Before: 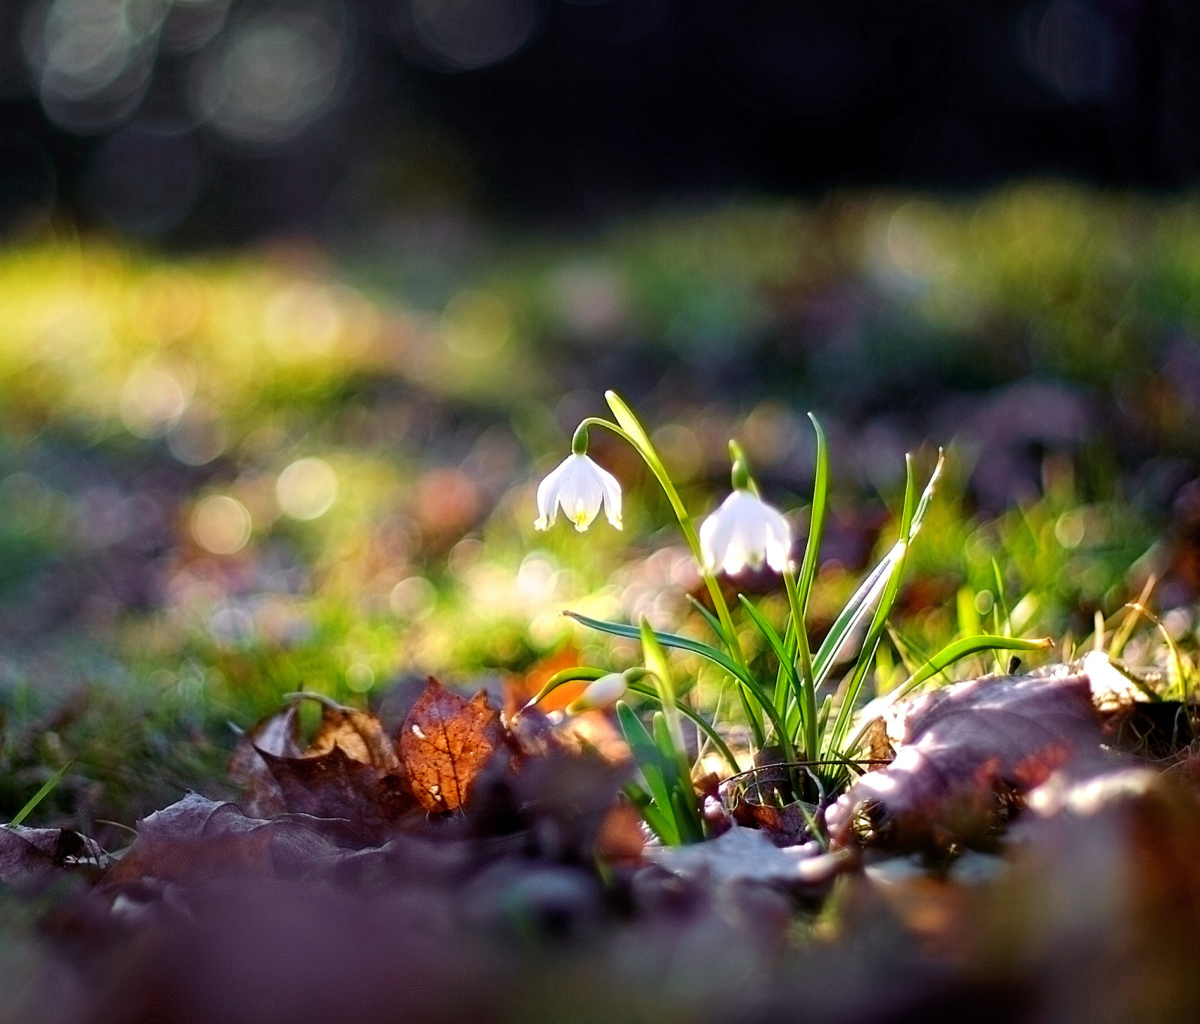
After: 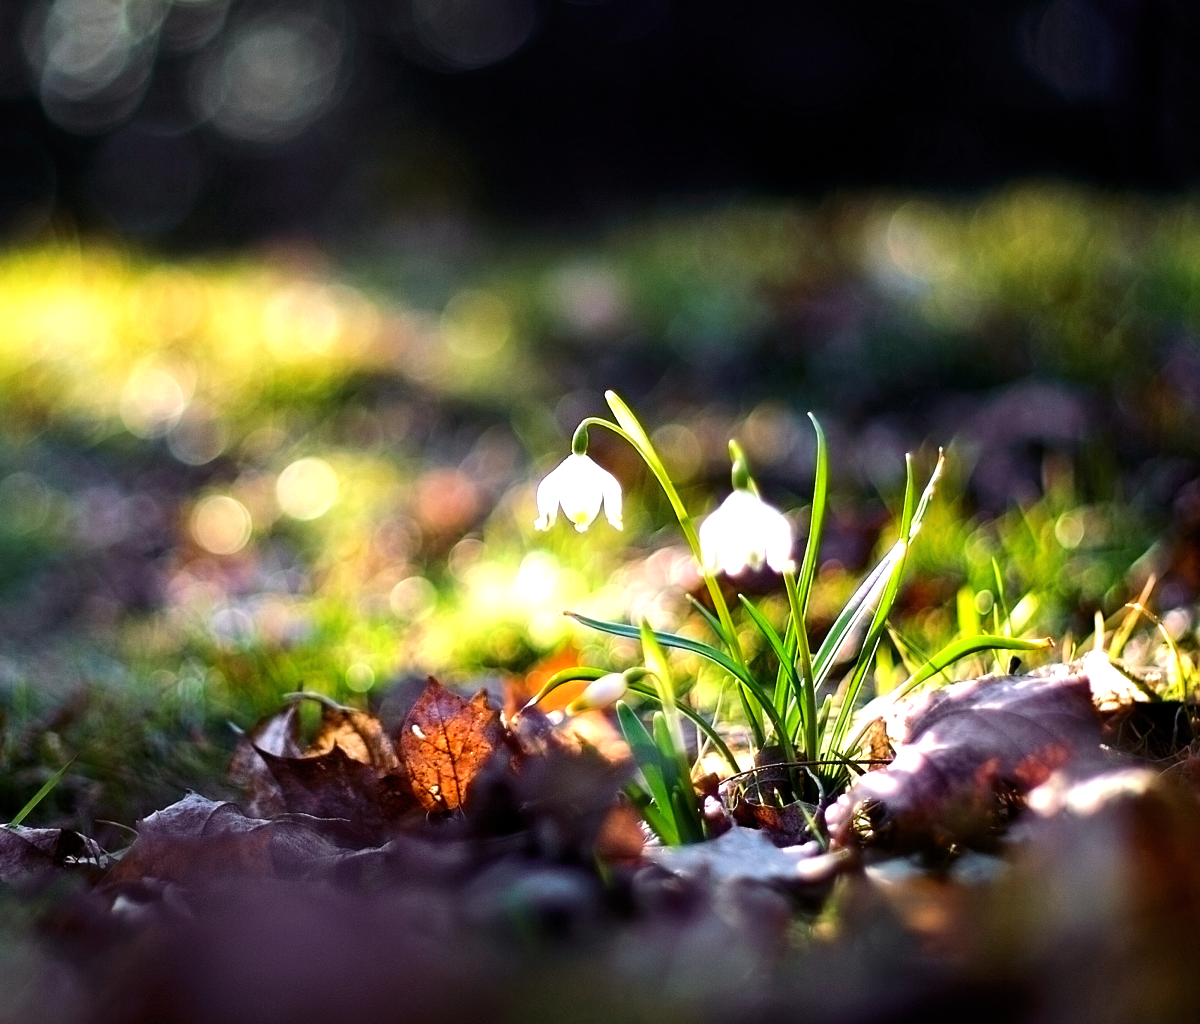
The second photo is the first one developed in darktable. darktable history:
tone equalizer: -8 EV -0.739 EV, -7 EV -0.672 EV, -6 EV -0.612 EV, -5 EV -0.38 EV, -3 EV 0.387 EV, -2 EV 0.6 EV, -1 EV 0.682 EV, +0 EV 0.736 EV, edges refinement/feathering 500, mask exposure compensation -1.57 EV, preserve details no
